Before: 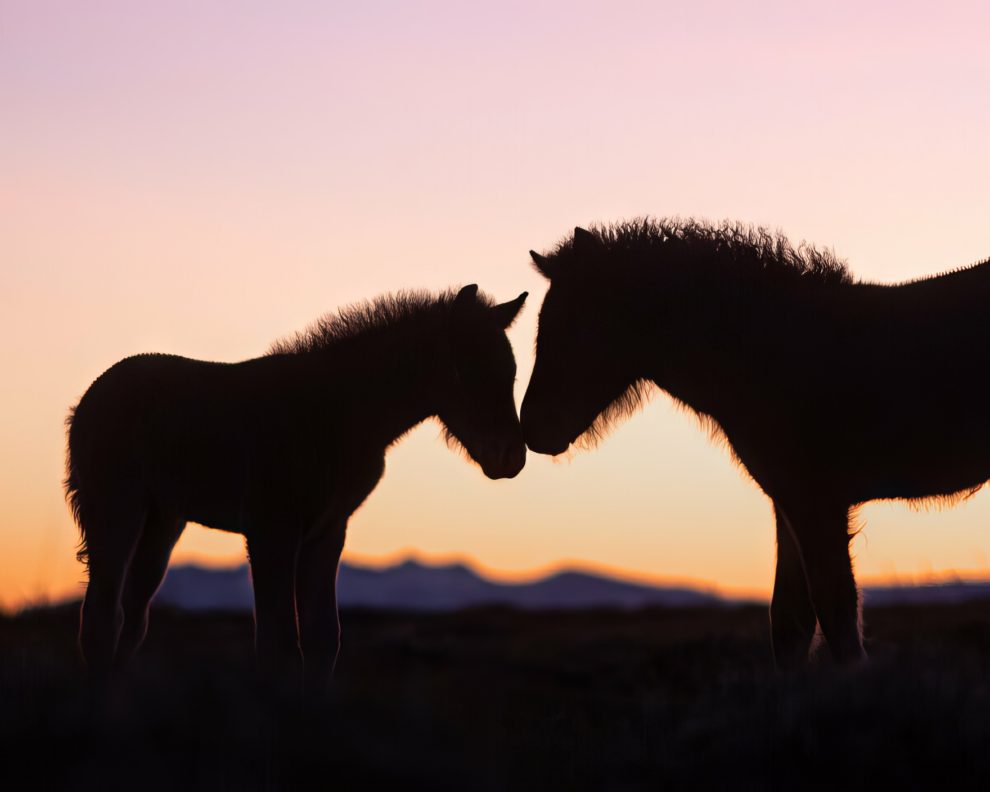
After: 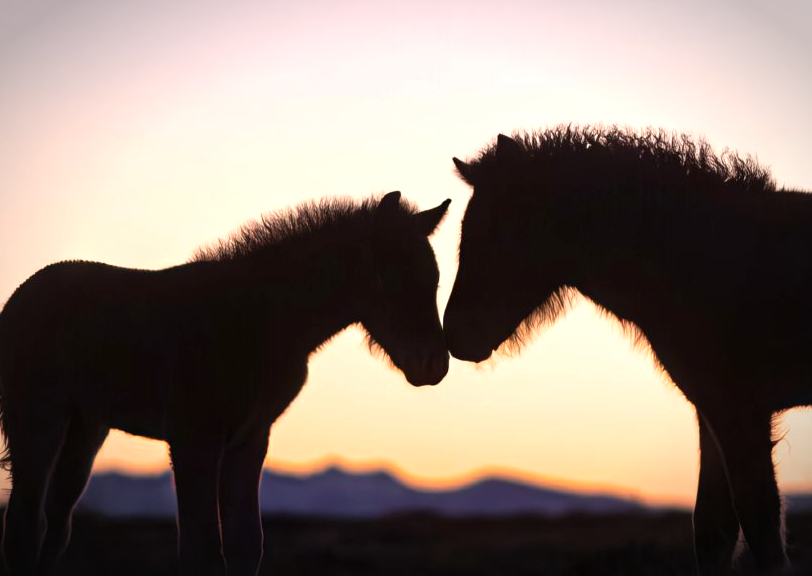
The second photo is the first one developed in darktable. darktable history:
exposure: black level correction 0, exposure 0.5 EV, compensate exposure bias true, compensate highlight preservation false
vignetting: automatic ratio true
crop: left 7.856%, top 11.836%, right 10.12%, bottom 15.387%
